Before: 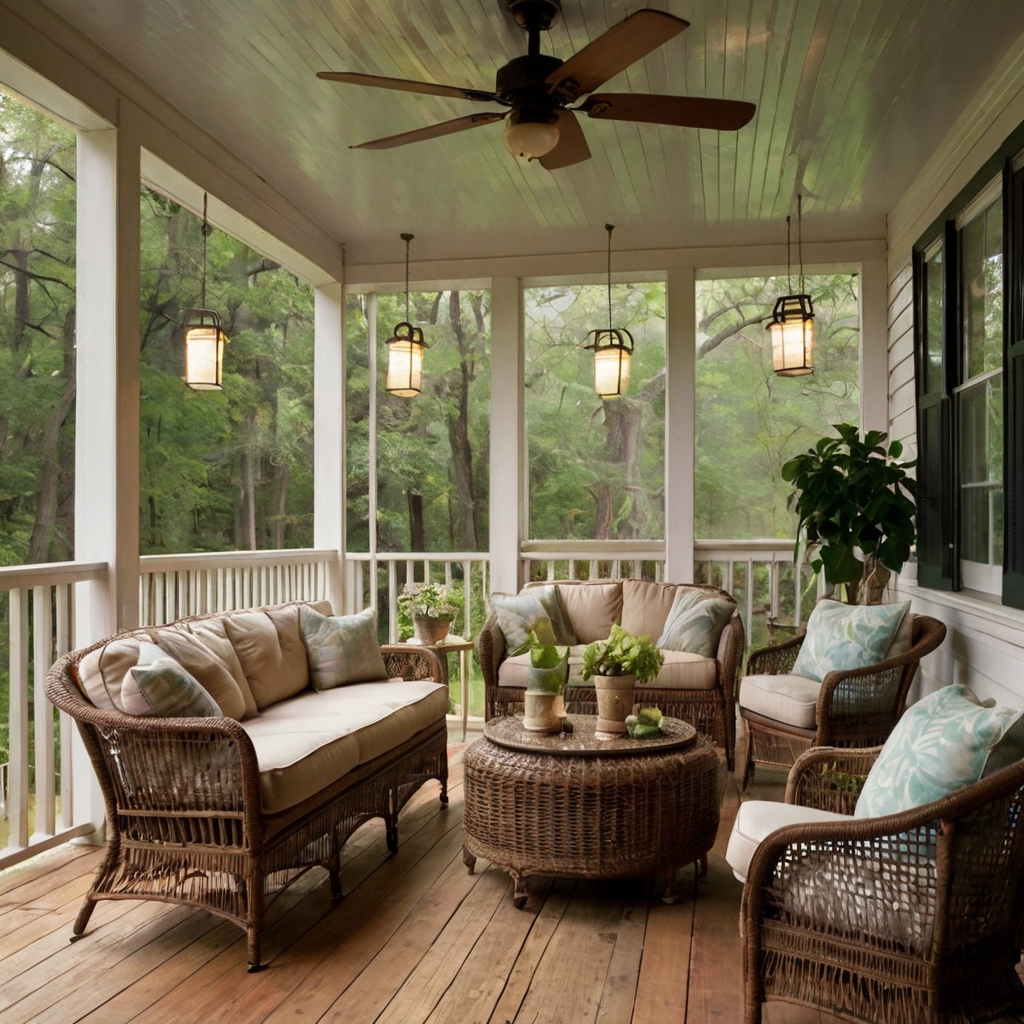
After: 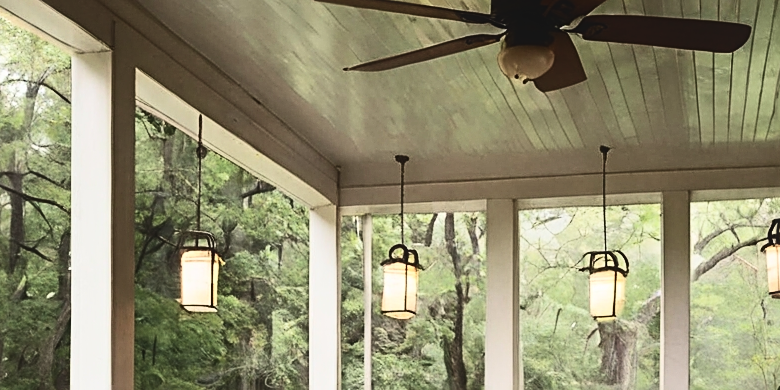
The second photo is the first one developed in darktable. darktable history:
sharpen: on, module defaults
velvia: strength 15%
contrast brightness saturation: contrast 0.5, saturation -0.1
exposure: black level correction -0.03, compensate highlight preservation false
local contrast: mode bilateral grid, contrast 10, coarseness 25, detail 110%, midtone range 0.2
crop: left 0.579%, top 7.627%, right 23.167%, bottom 54.275%
vibrance: on, module defaults
contrast equalizer: y [[0.439, 0.44, 0.442, 0.457, 0.493, 0.498], [0.5 ×6], [0.5 ×6], [0 ×6], [0 ×6]], mix 0.59
